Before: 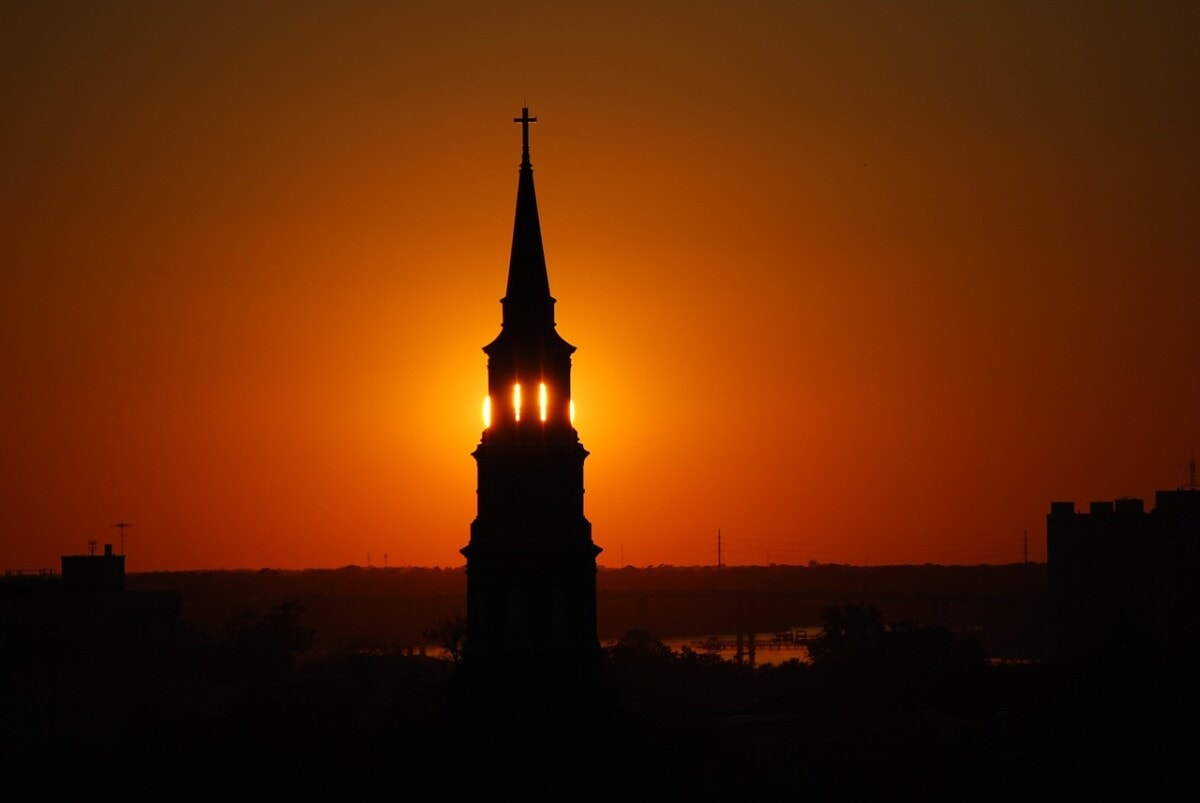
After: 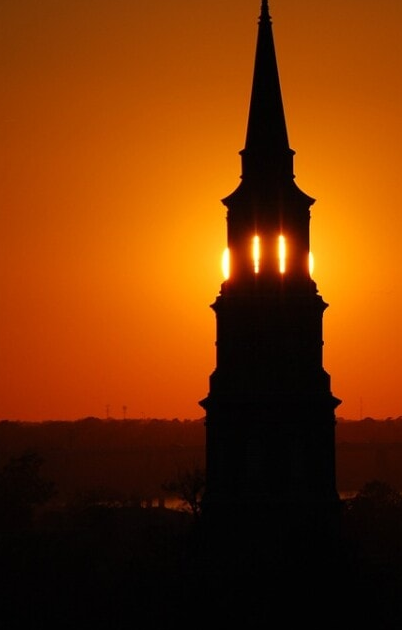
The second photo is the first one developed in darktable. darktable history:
crop and rotate: left 21.77%, top 18.528%, right 44.676%, bottom 2.997%
white balance: emerald 1
